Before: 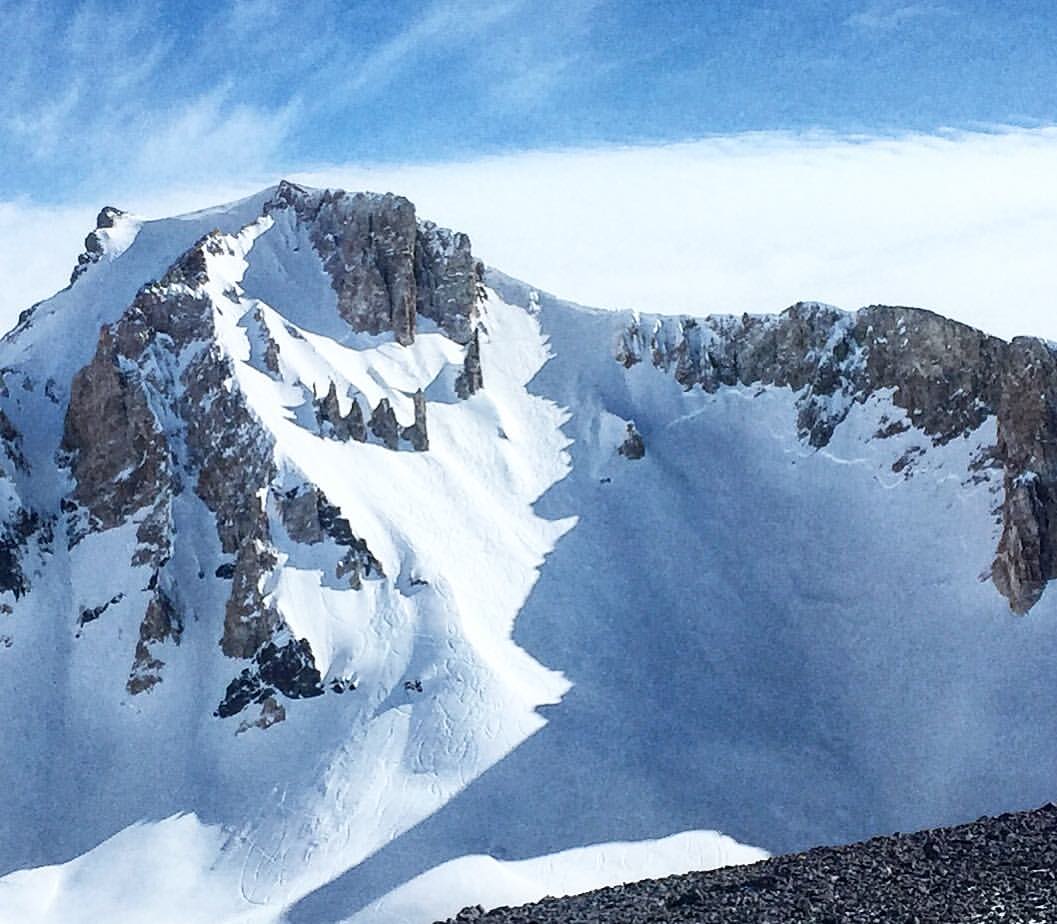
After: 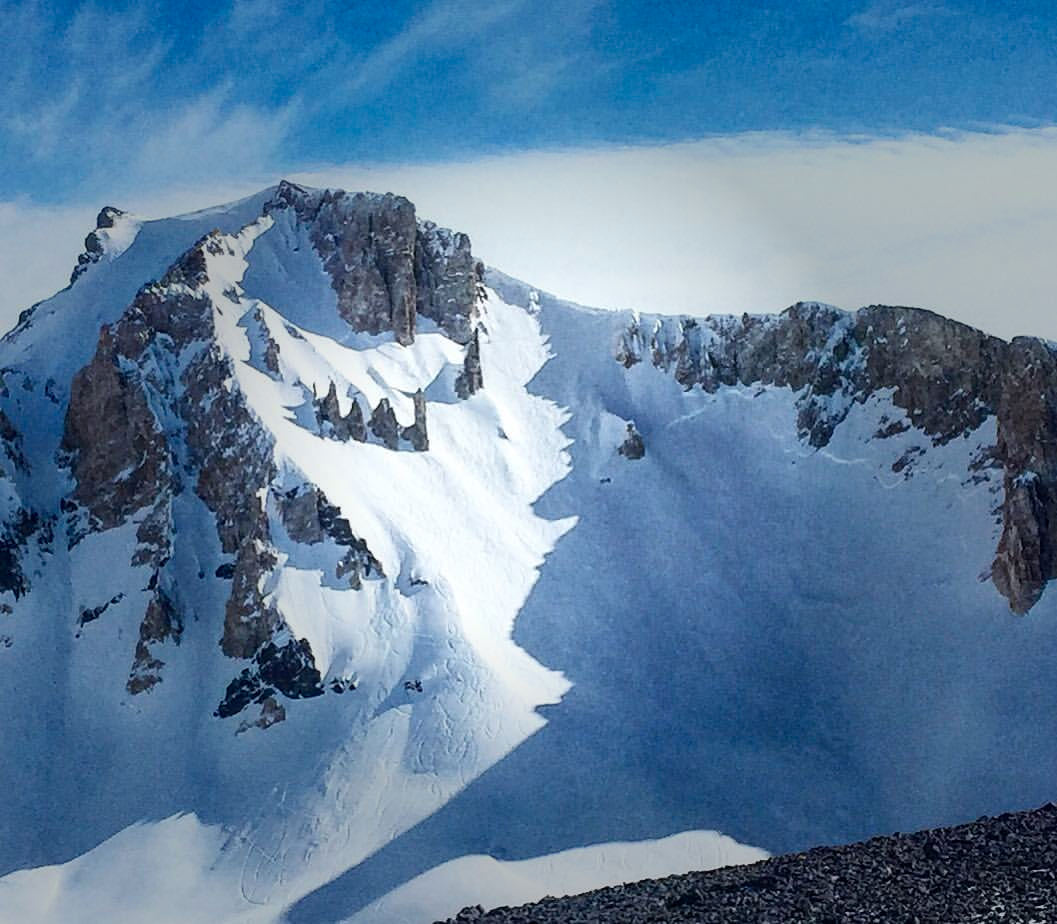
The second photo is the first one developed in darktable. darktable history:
vignetting: fall-off start 30.53%, fall-off radius 35.66%, saturation 0.376
